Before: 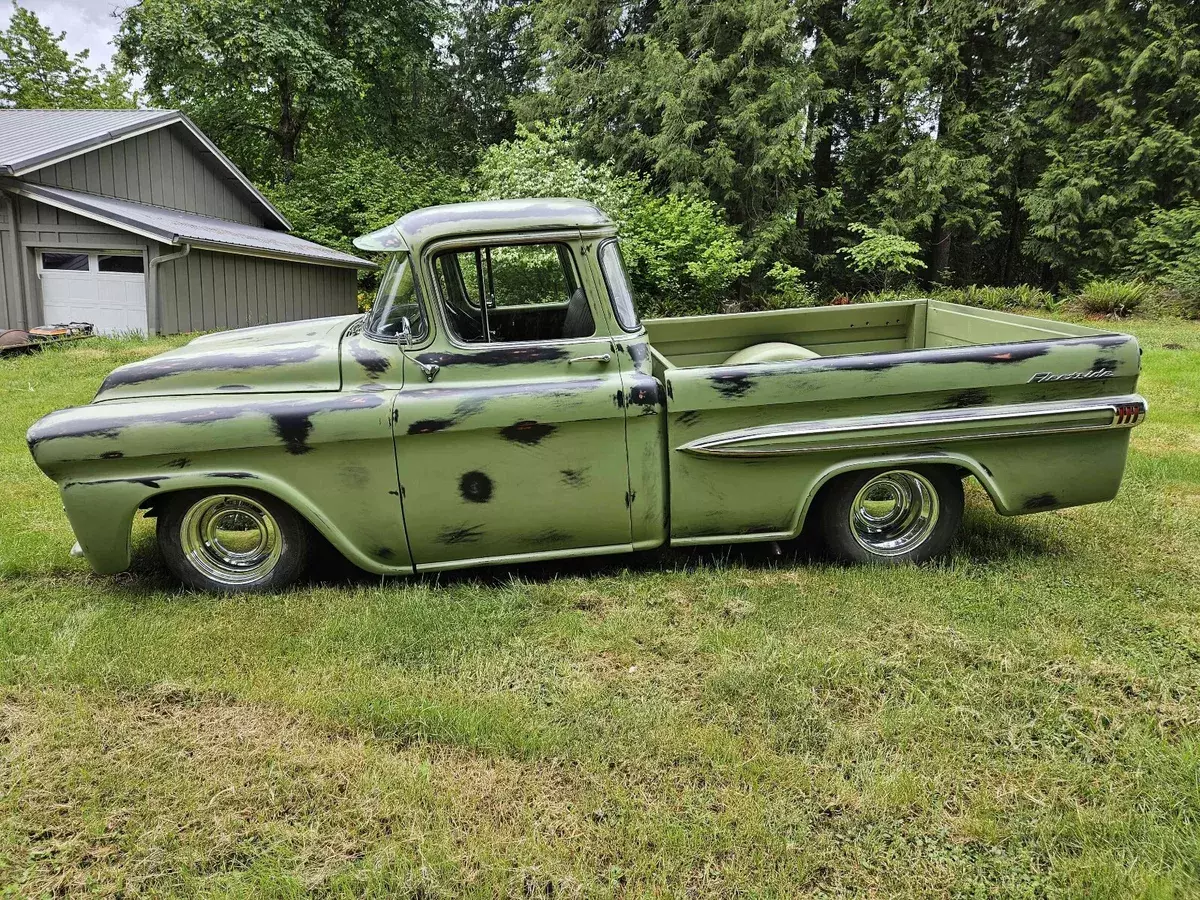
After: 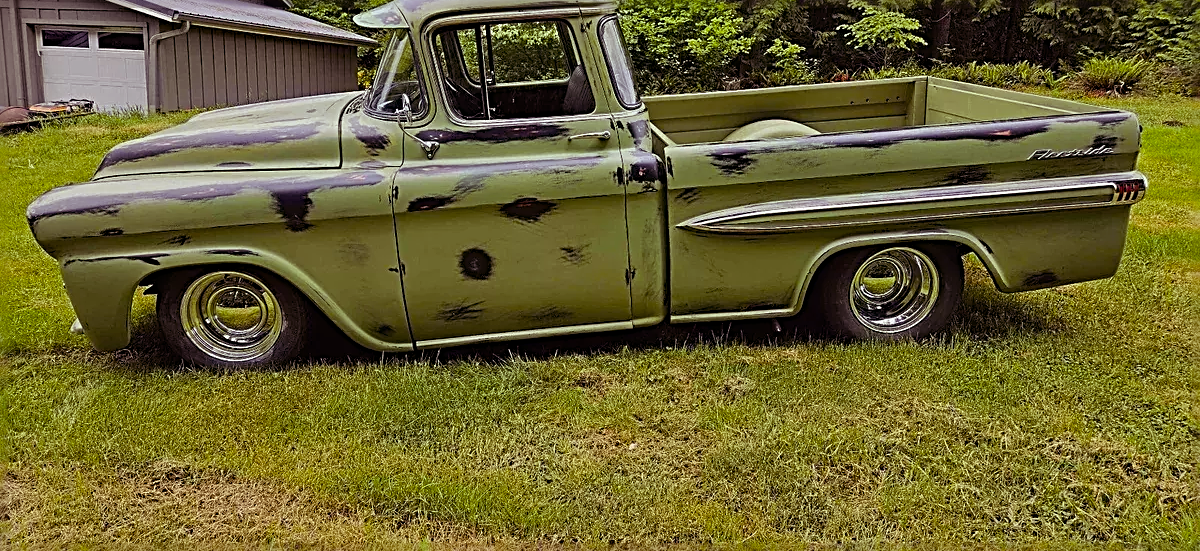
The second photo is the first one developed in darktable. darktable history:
crop and rotate: top 24.82%, bottom 13.942%
color balance rgb: shadows lift › luminance 0.67%, shadows lift › chroma 6.921%, shadows lift › hue 297.63°, power › chroma 1.06%, power › hue 28.29°, perceptual saturation grading › global saturation 25.162%, global vibrance 20%
sharpen: radius 2.98, amount 0.755
exposure: exposure -0.579 EV, compensate highlight preservation false
